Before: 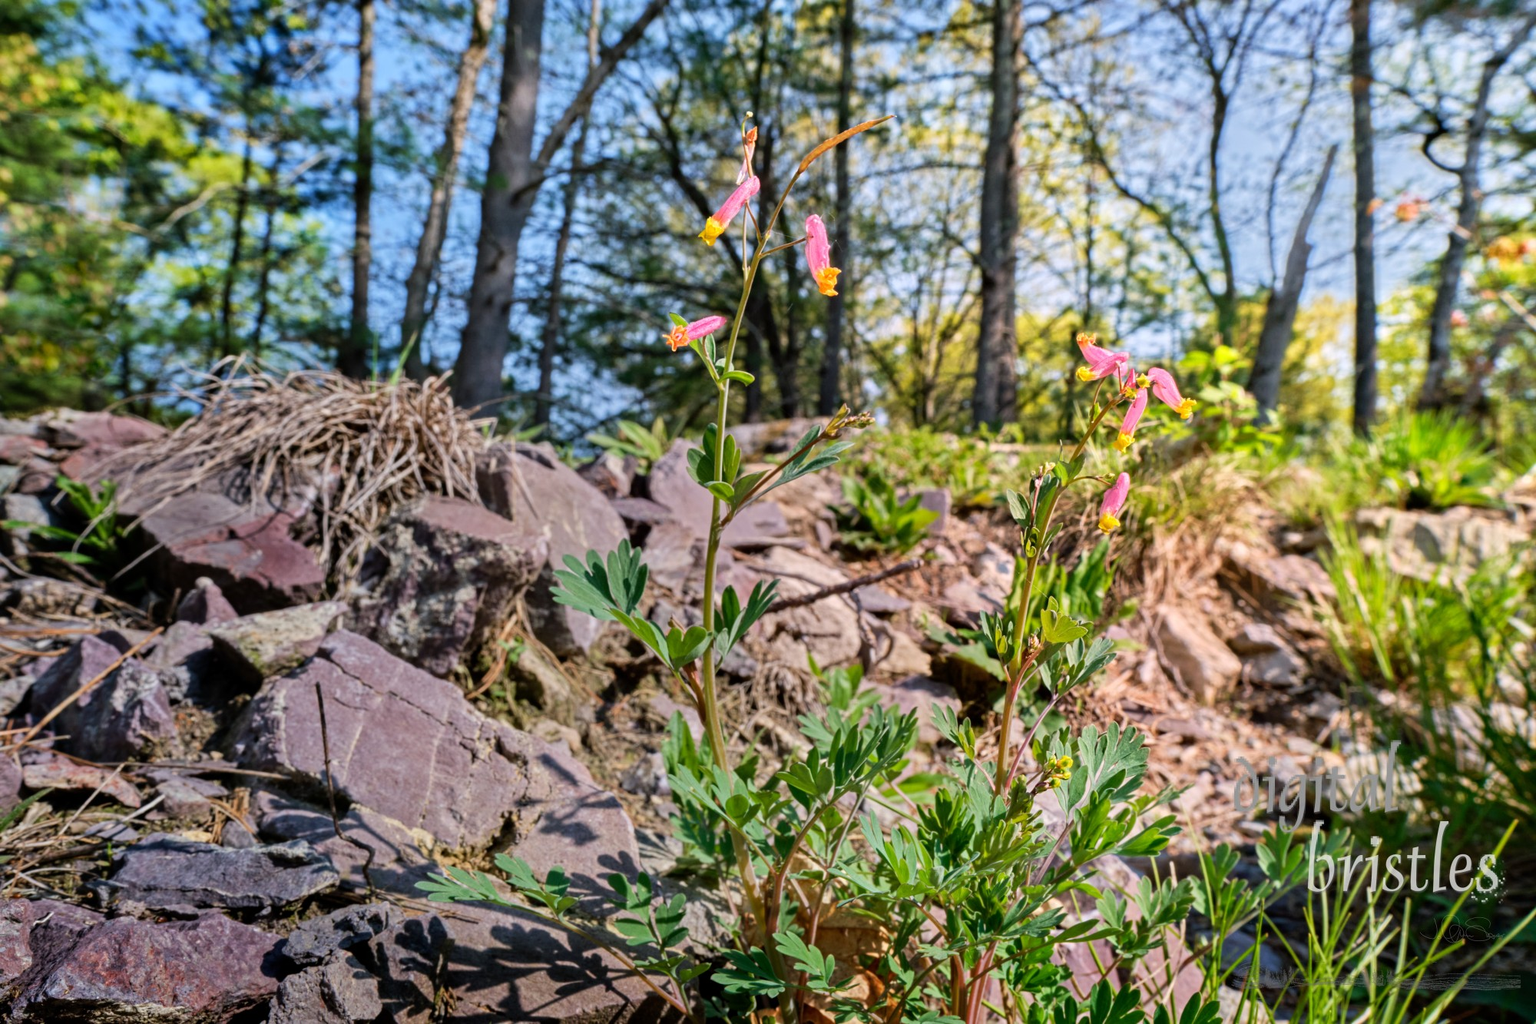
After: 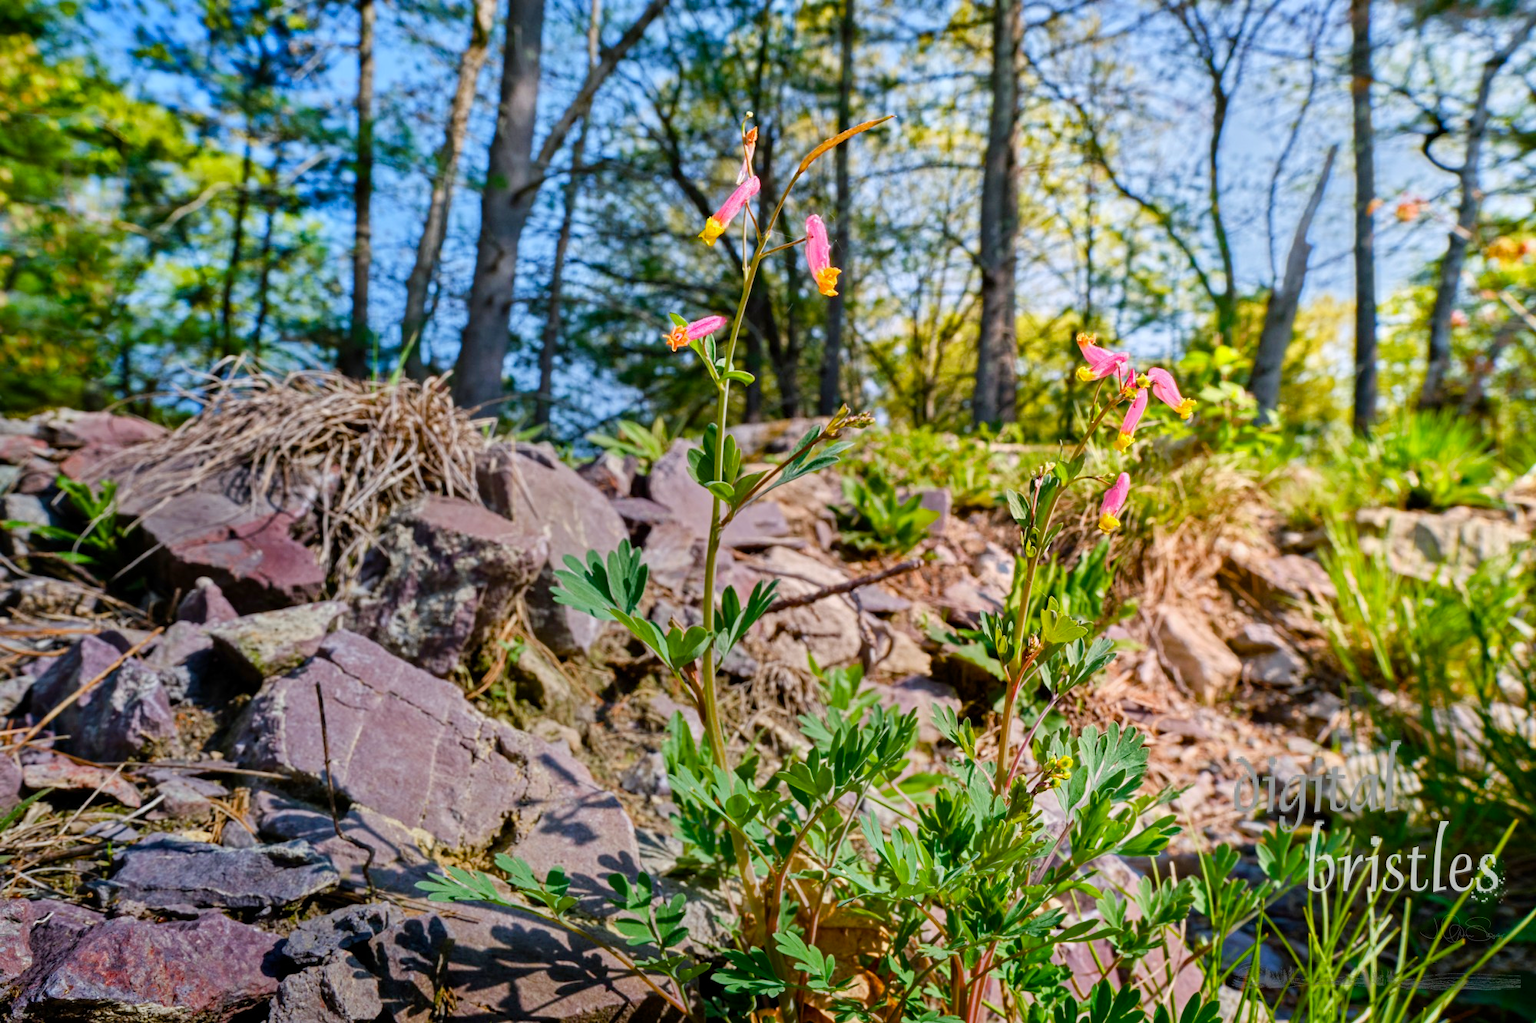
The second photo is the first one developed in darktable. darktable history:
color balance rgb: perceptual saturation grading › global saturation 35%, perceptual saturation grading › highlights -30%, perceptual saturation grading › shadows 35%, perceptual brilliance grading › global brilliance 3%, perceptual brilliance grading › highlights -3%, perceptual brilliance grading › shadows 3%
white balance: red 0.978, blue 0.999
